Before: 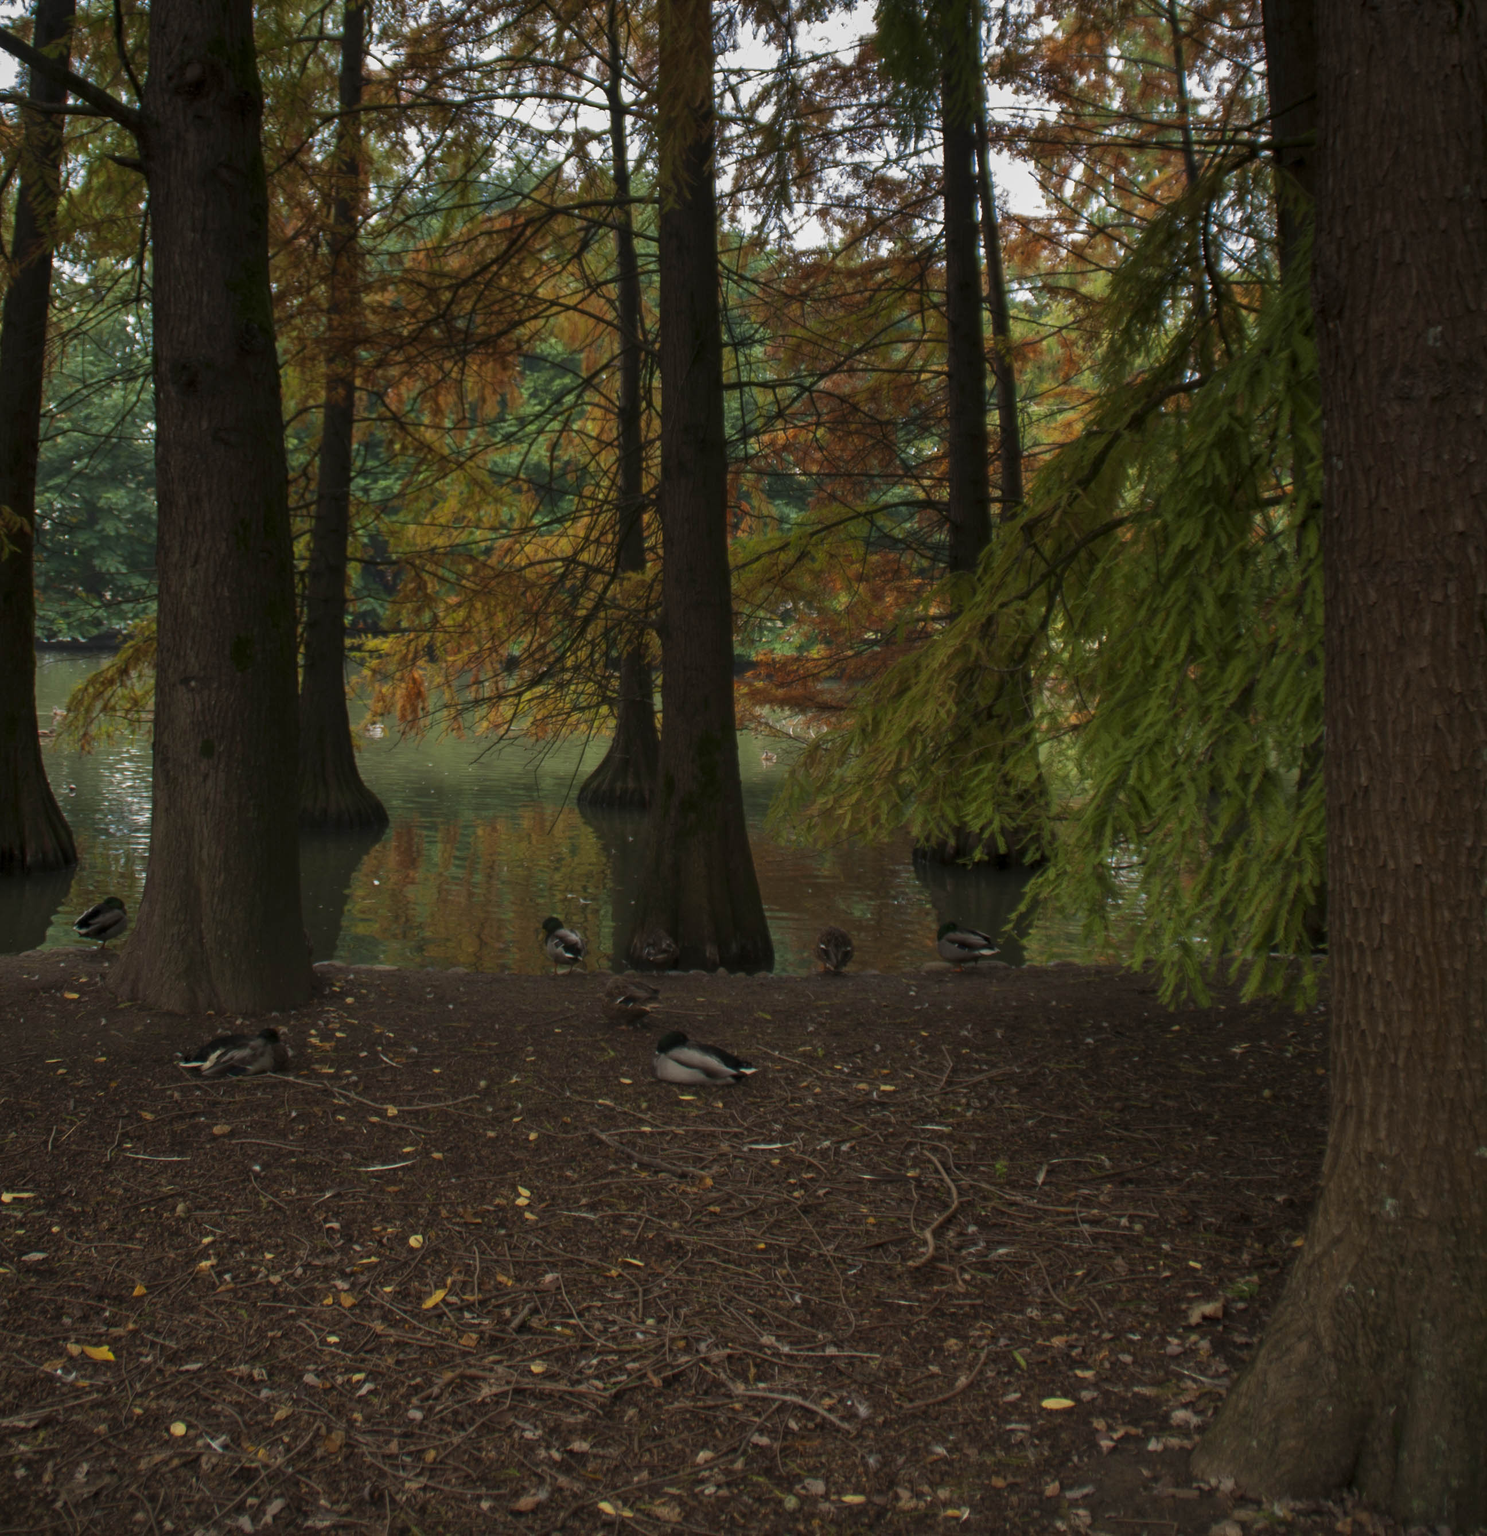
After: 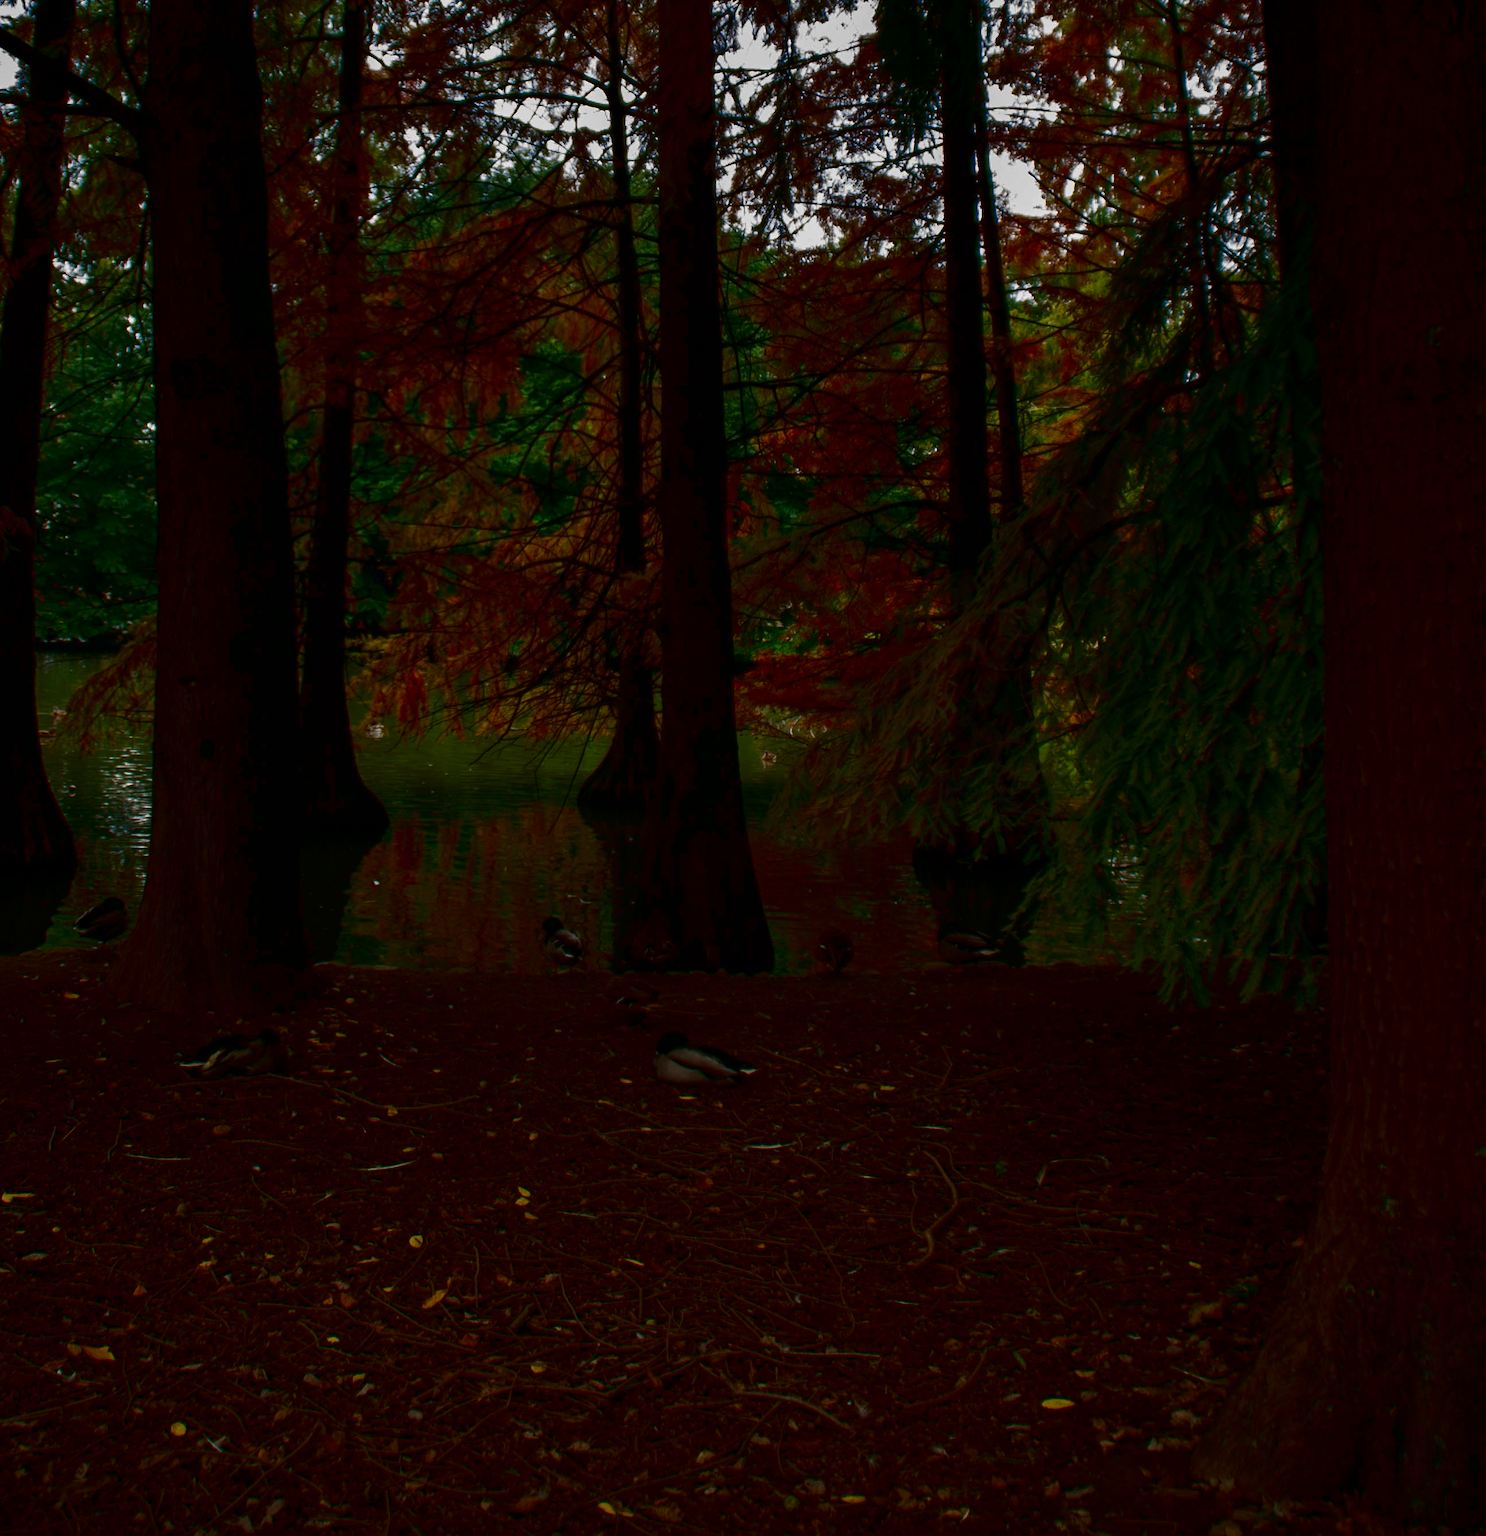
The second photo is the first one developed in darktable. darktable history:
contrast brightness saturation: contrast 0.091, brightness -0.594, saturation 0.172
